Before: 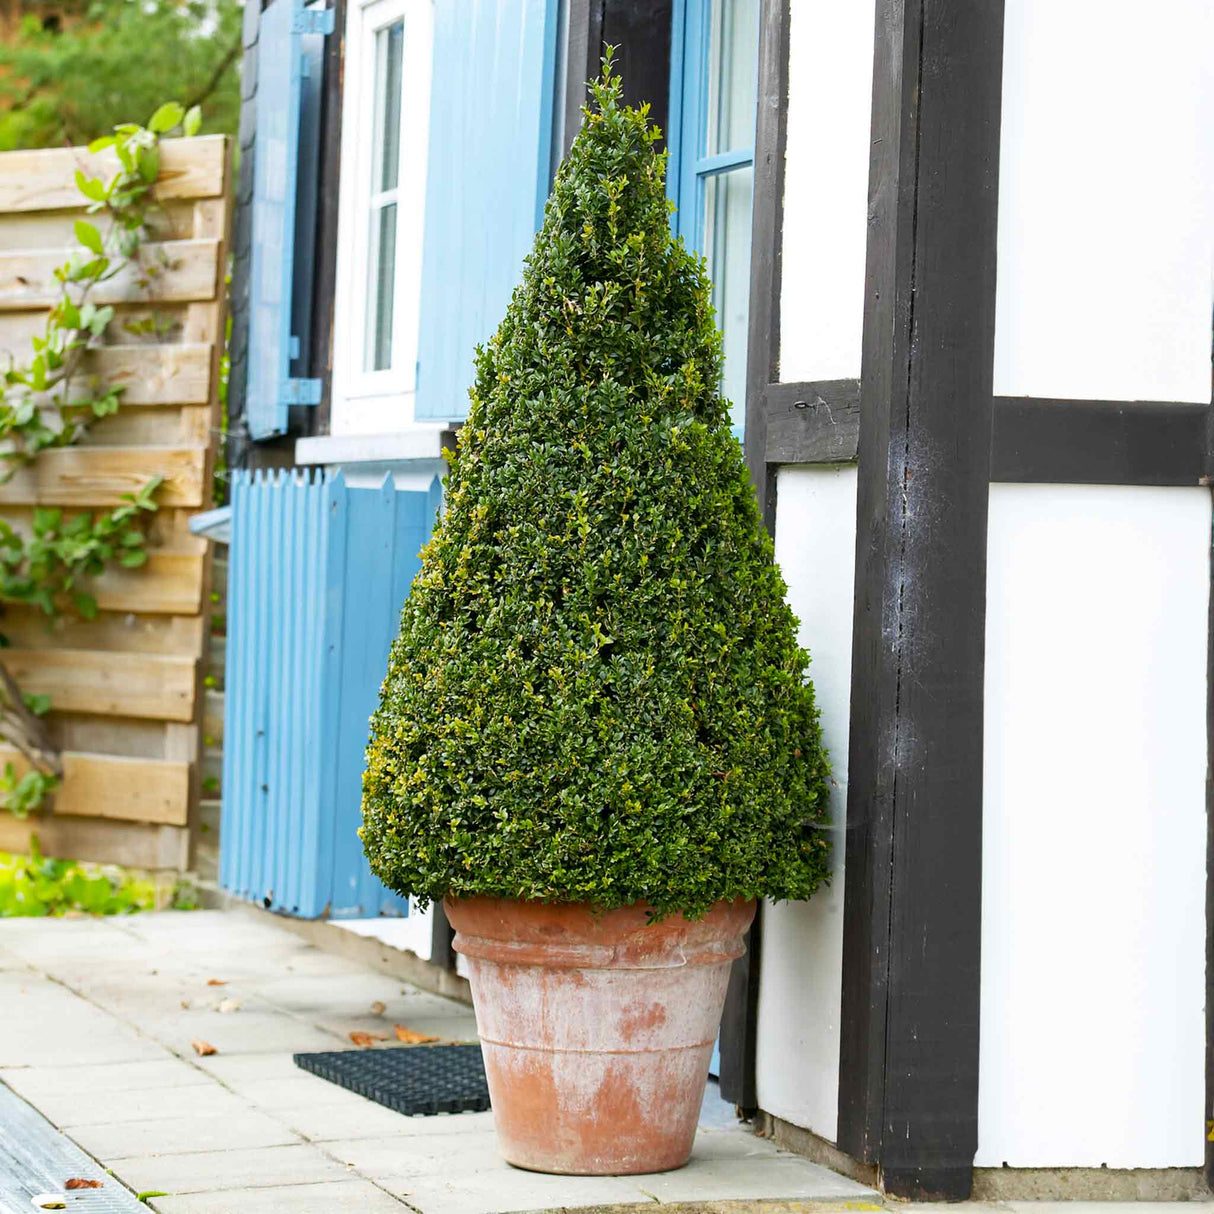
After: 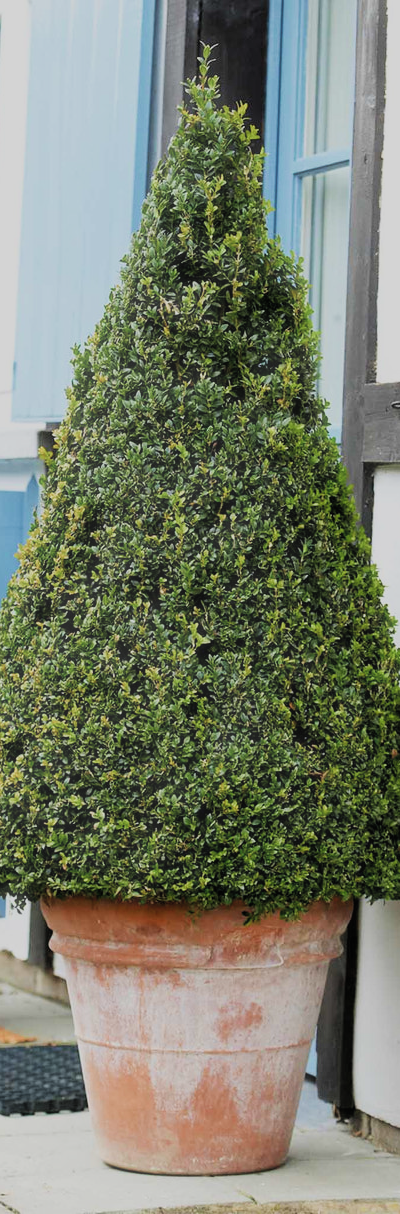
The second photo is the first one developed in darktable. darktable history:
filmic rgb: black relative exposure -7.65 EV, white relative exposure 4.56 EV, threshold 5.95 EV, hardness 3.61, color science v4 (2020), enable highlight reconstruction true
crop: left 33.263%, right 33.788%
haze removal: strength -0.102, compatibility mode true, adaptive false
